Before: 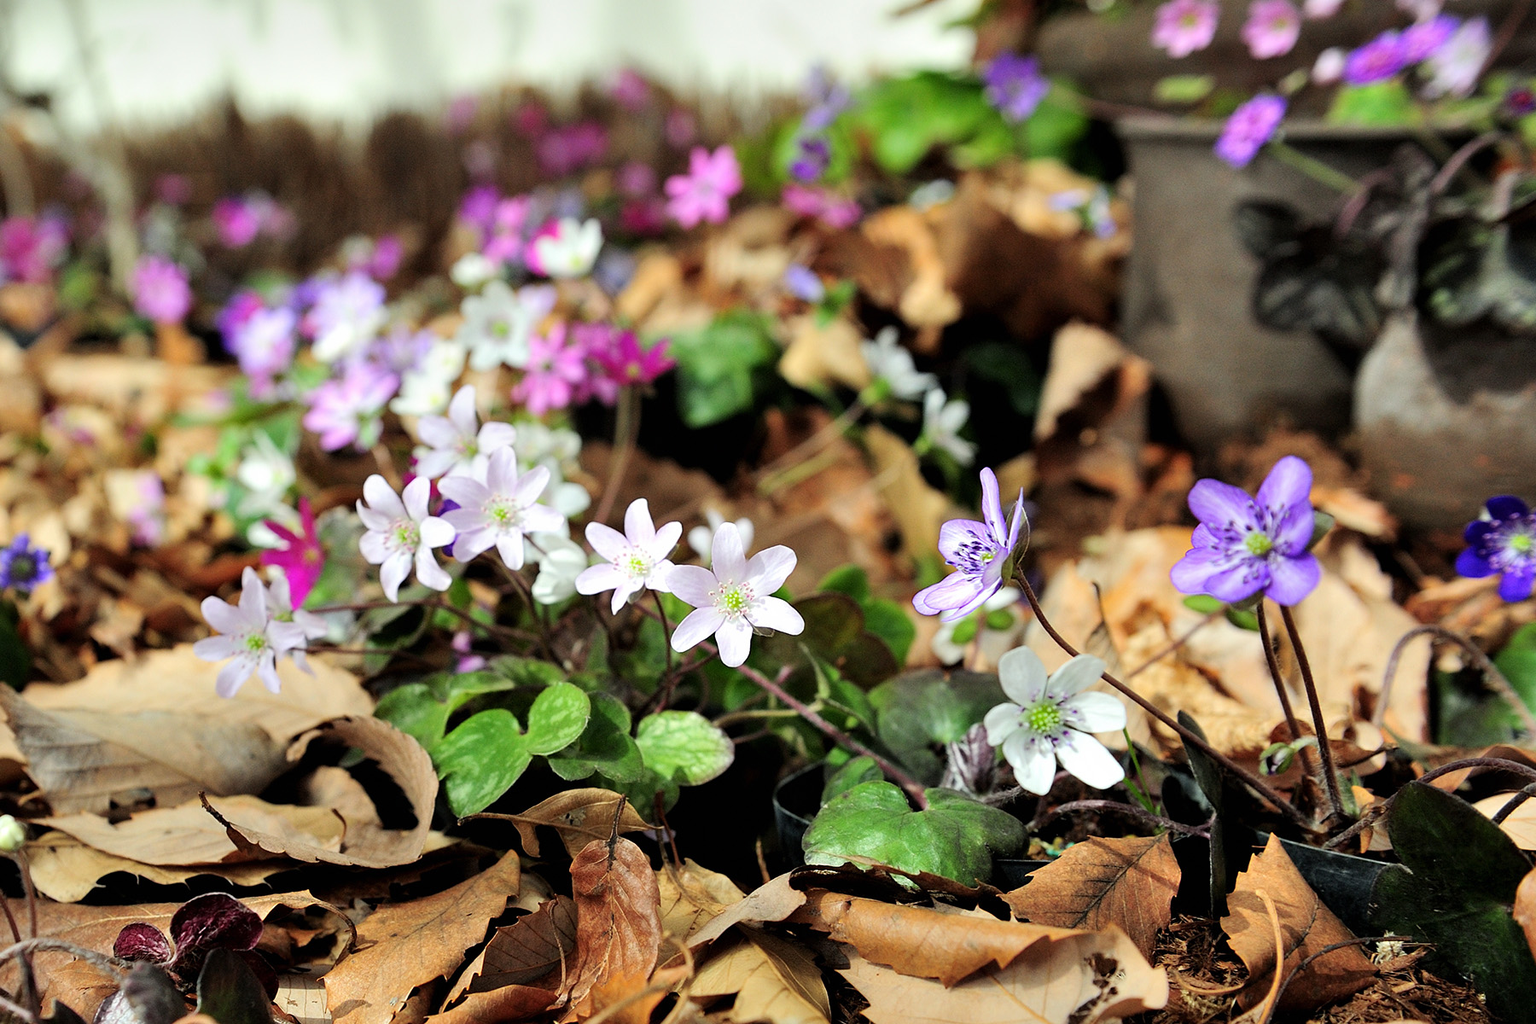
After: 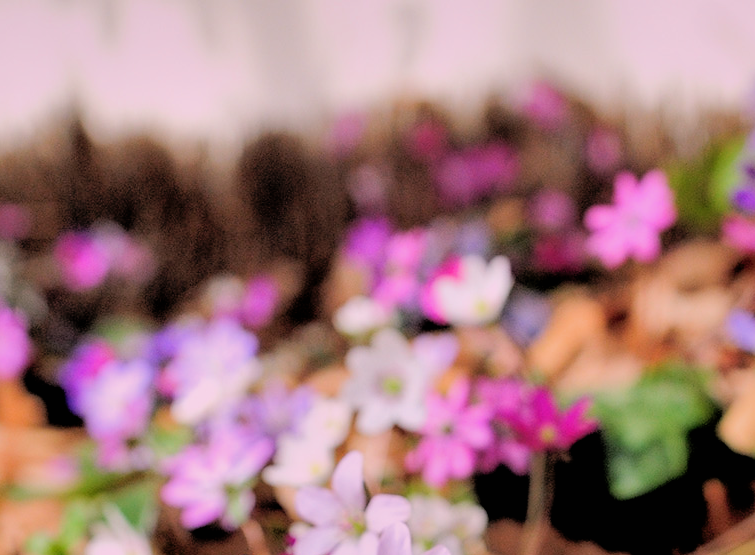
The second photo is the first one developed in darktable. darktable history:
white balance: red 1.188, blue 1.11
crop and rotate: left 10.817%, top 0.062%, right 47.194%, bottom 53.626%
filmic rgb: black relative exposure -3.86 EV, white relative exposure 3.48 EV, hardness 2.63, contrast 1.103
shadows and highlights: on, module defaults
